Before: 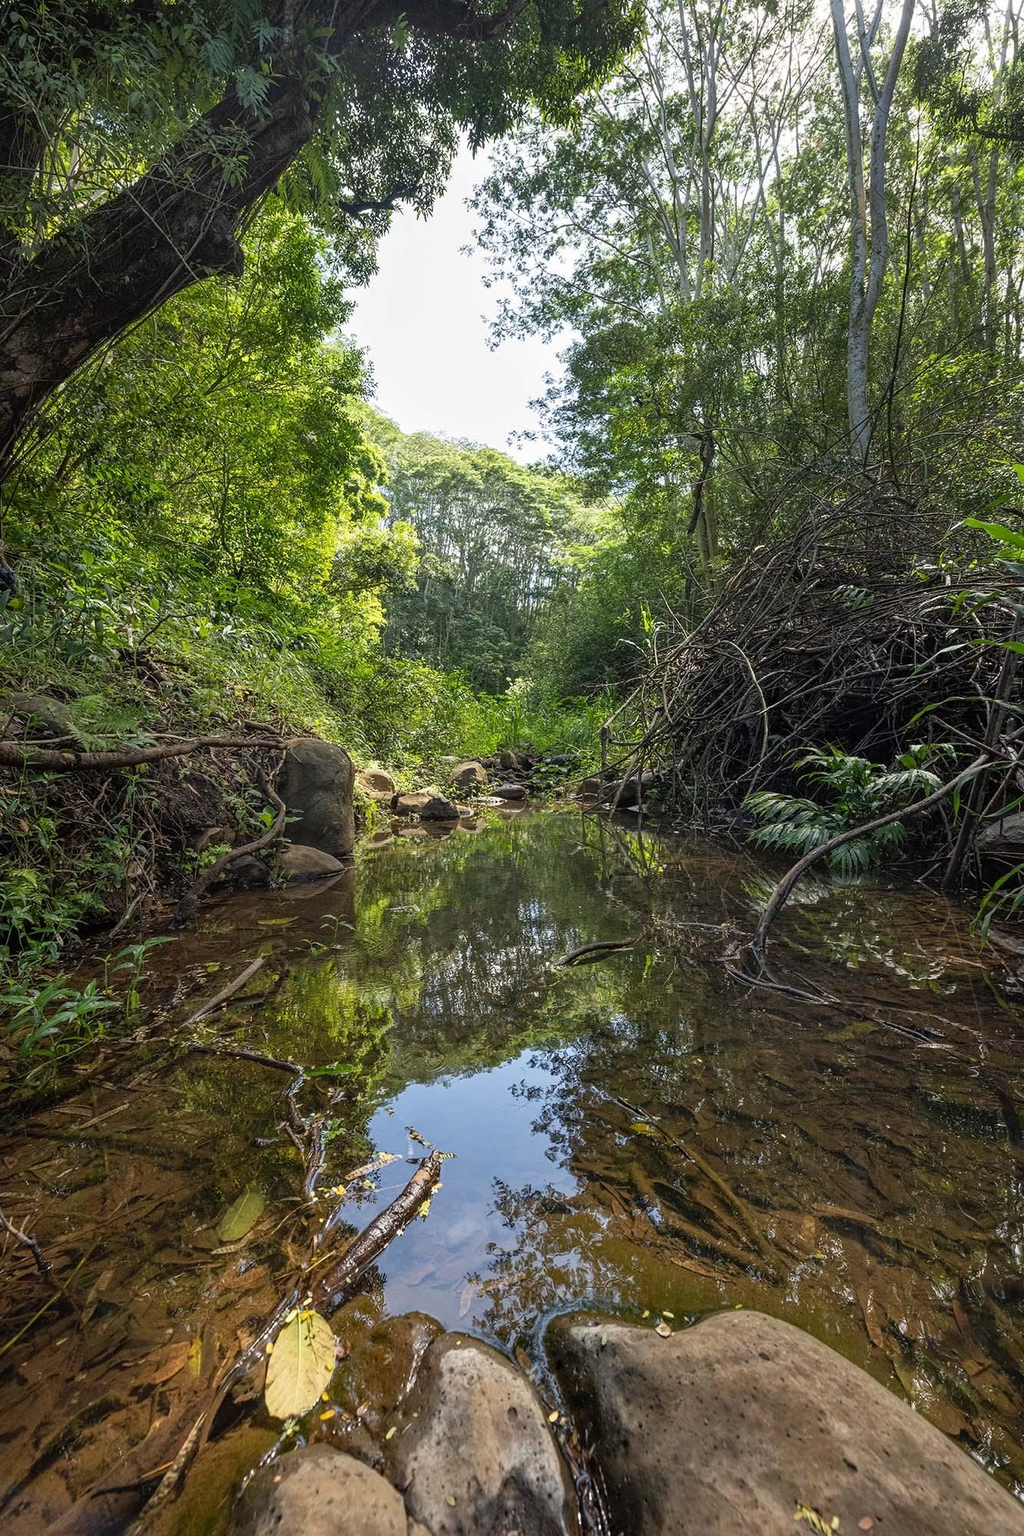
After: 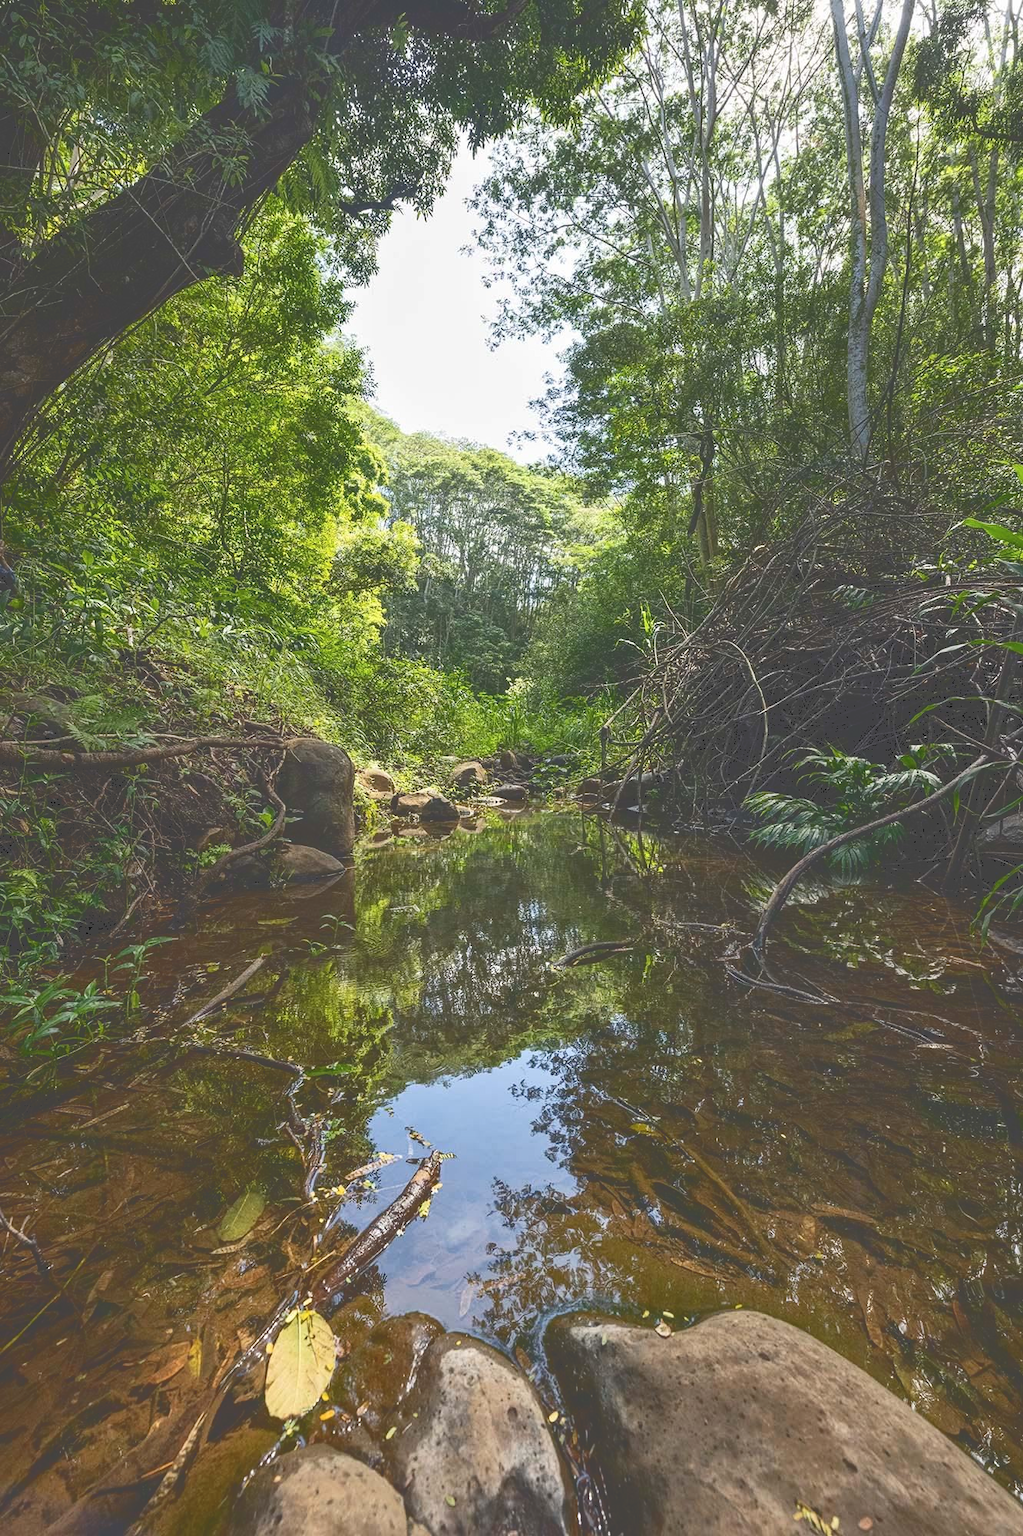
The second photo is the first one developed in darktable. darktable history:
tone curve: curves: ch0 [(0, 0) (0.003, 0.273) (0.011, 0.276) (0.025, 0.276) (0.044, 0.28) (0.069, 0.283) (0.1, 0.288) (0.136, 0.293) (0.177, 0.302) (0.224, 0.321) (0.277, 0.349) (0.335, 0.393) (0.399, 0.448) (0.468, 0.51) (0.543, 0.589) (0.623, 0.677) (0.709, 0.761) (0.801, 0.839) (0.898, 0.909) (1, 1)], color space Lab, independent channels, preserve colors none
